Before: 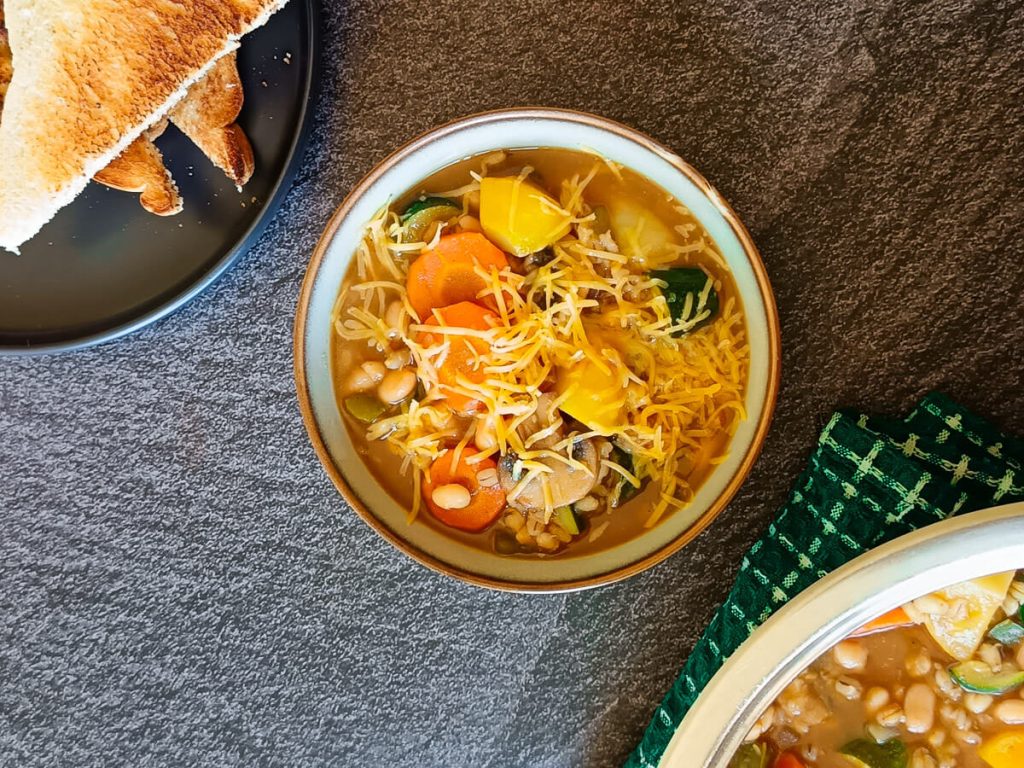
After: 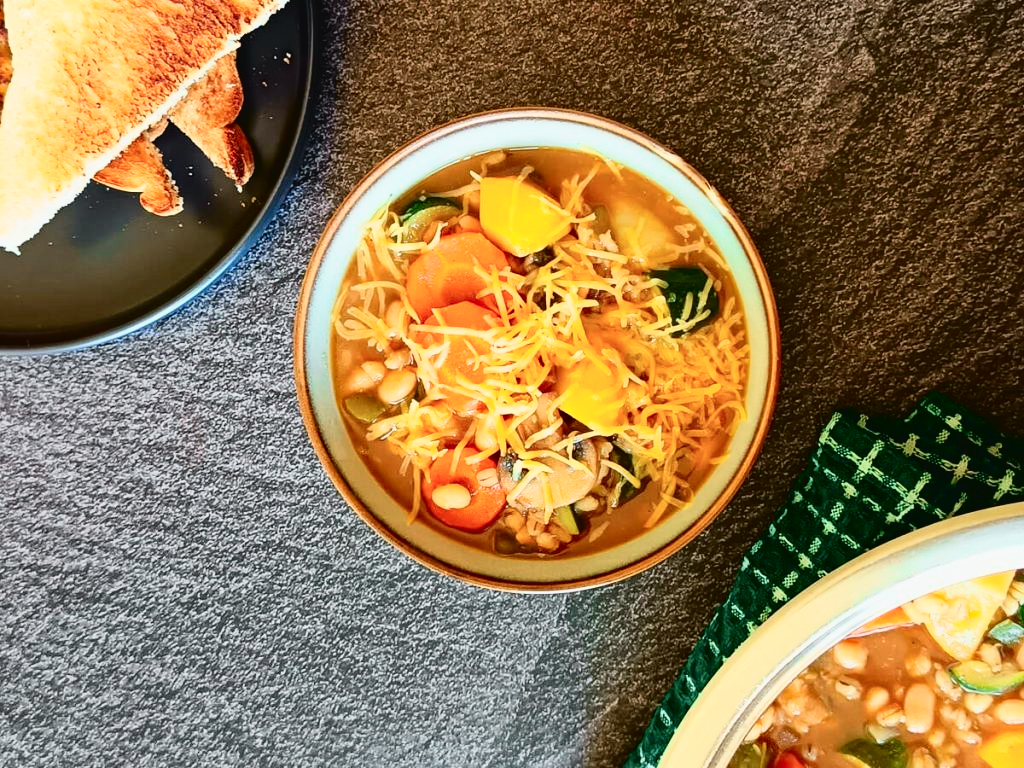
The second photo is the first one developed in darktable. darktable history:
haze removal: compatibility mode true, adaptive false
tone curve: curves: ch0 [(0.003, 0.032) (0.037, 0.037) (0.149, 0.117) (0.297, 0.318) (0.41, 0.48) (0.541, 0.649) (0.722, 0.857) (0.875, 0.946) (1, 0.98)]; ch1 [(0, 0) (0.305, 0.325) (0.453, 0.437) (0.482, 0.474) (0.501, 0.498) (0.506, 0.503) (0.559, 0.576) (0.6, 0.635) (0.656, 0.707) (1, 1)]; ch2 [(0, 0) (0.323, 0.277) (0.408, 0.399) (0.45, 0.48) (0.499, 0.502) (0.515, 0.532) (0.573, 0.602) (0.653, 0.675) (0.75, 0.756) (1, 1)], color space Lab, independent channels, preserve colors none
